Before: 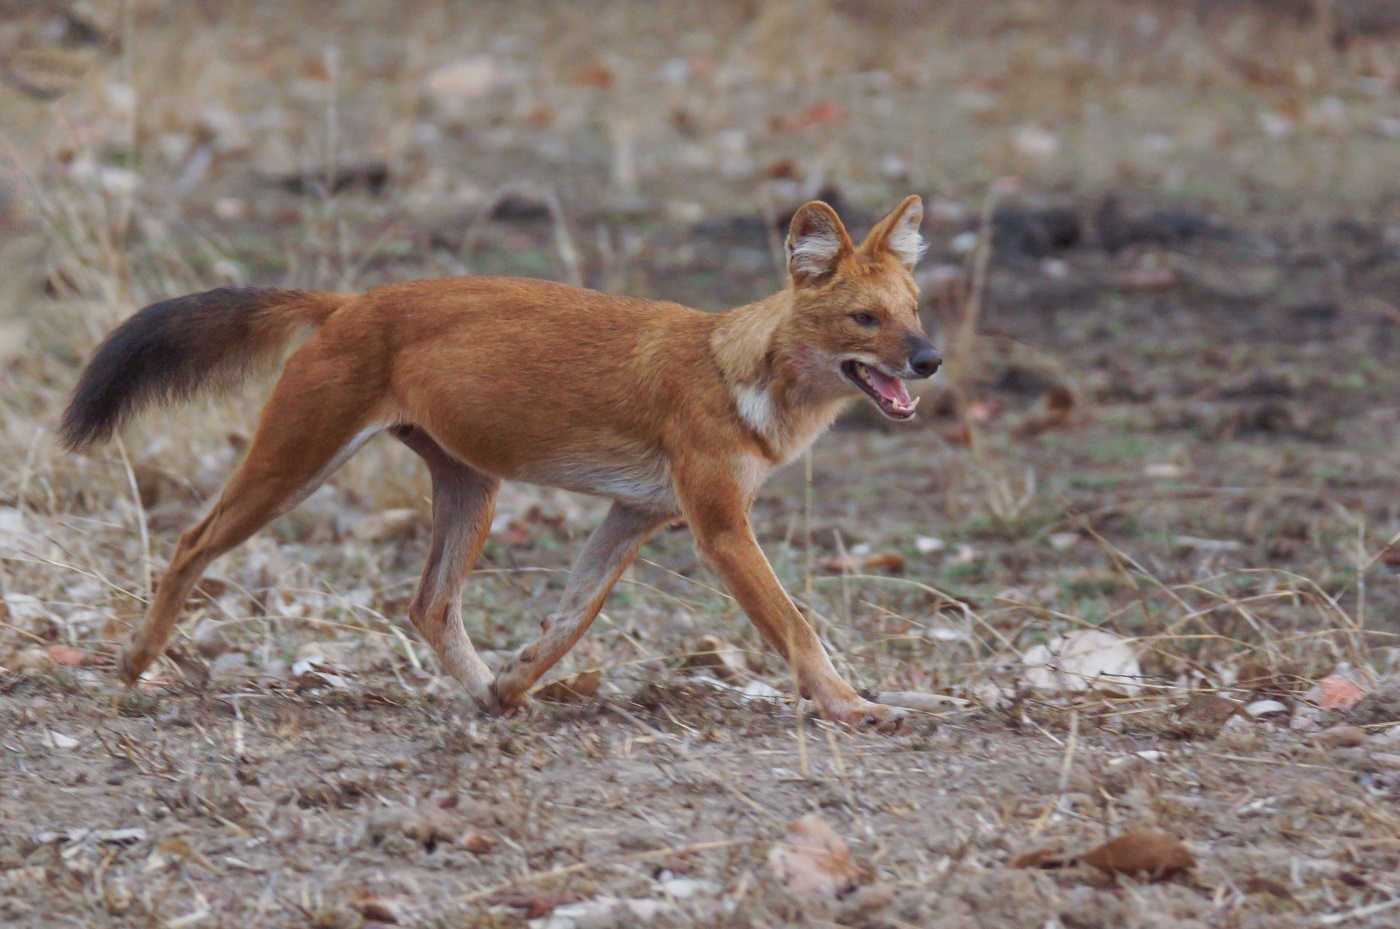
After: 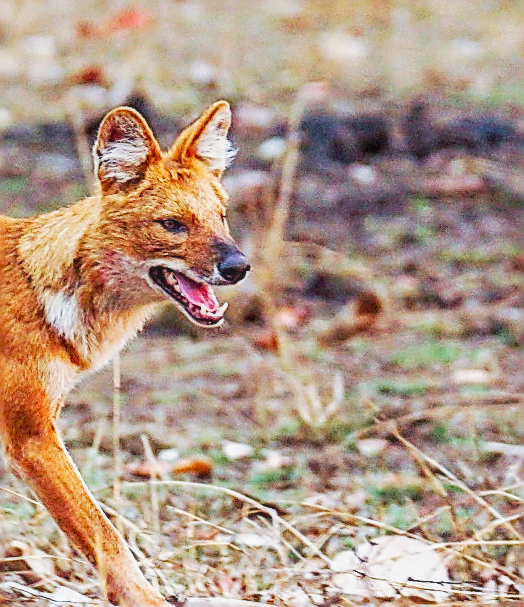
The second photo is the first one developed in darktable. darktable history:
color correction: highlights b* -0.004, saturation 1.34
crop and rotate: left 49.444%, top 10.137%, right 13.125%, bottom 24.445%
base curve: curves: ch0 [(0, 0) (0.007, 0.004) (0.027, 0.03) (0.046, 0.07) (0.207, 0.54) (0.442, 0.872) (0.673, 0.972) (1, 1)], preserve colors none
haze removal: adaptive false
contrast brightness saturation: contrast -0.145, brightness 0.051, saturation -0.12
exposure: exposure -0.114 EV, compensate highlight preservation false
local contrast: detail 130%
sharpen: amount 1.858
